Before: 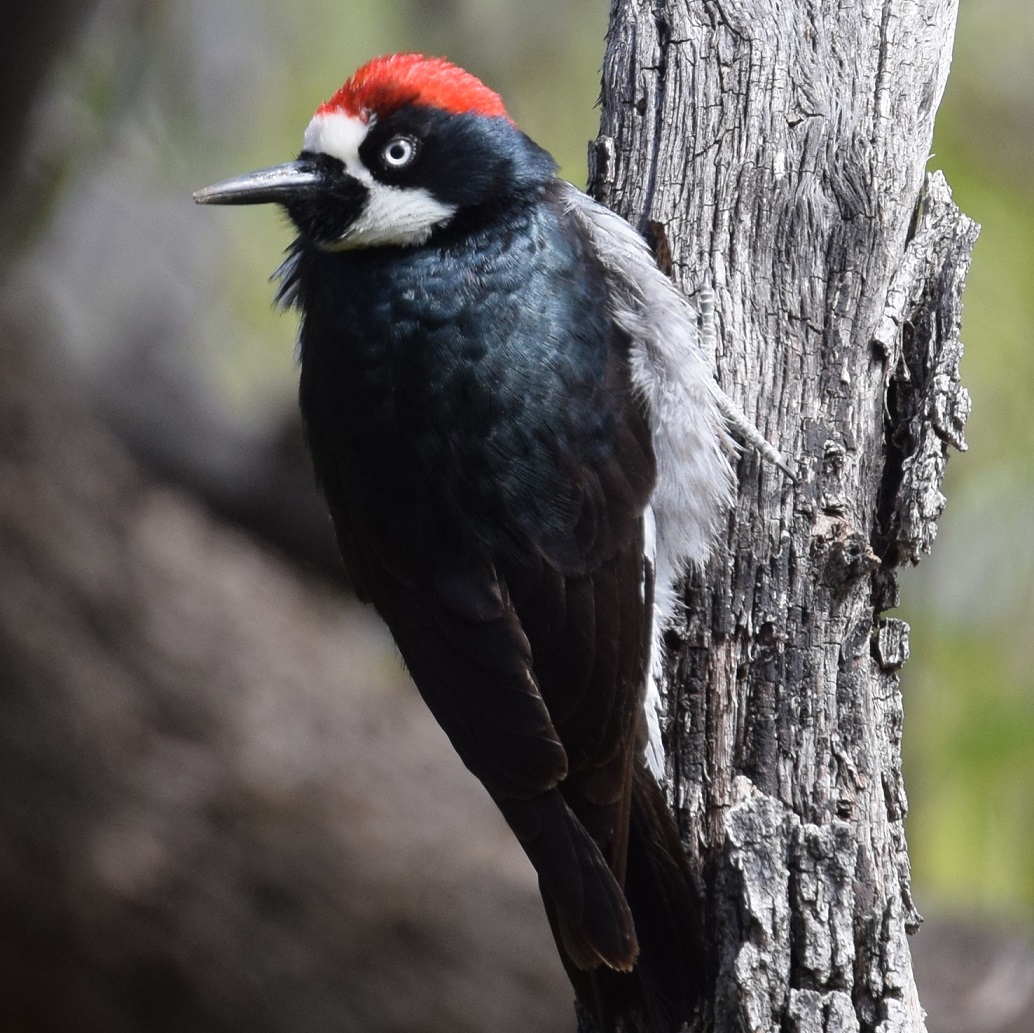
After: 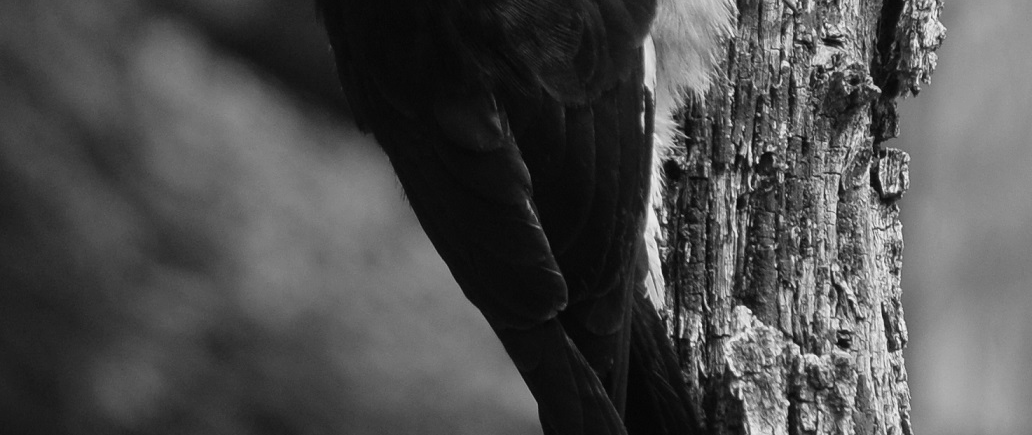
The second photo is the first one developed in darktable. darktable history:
monochrome: a 26.22, b 42.67, size 0.8
crop: top 45.551%, bottom 12.262%
